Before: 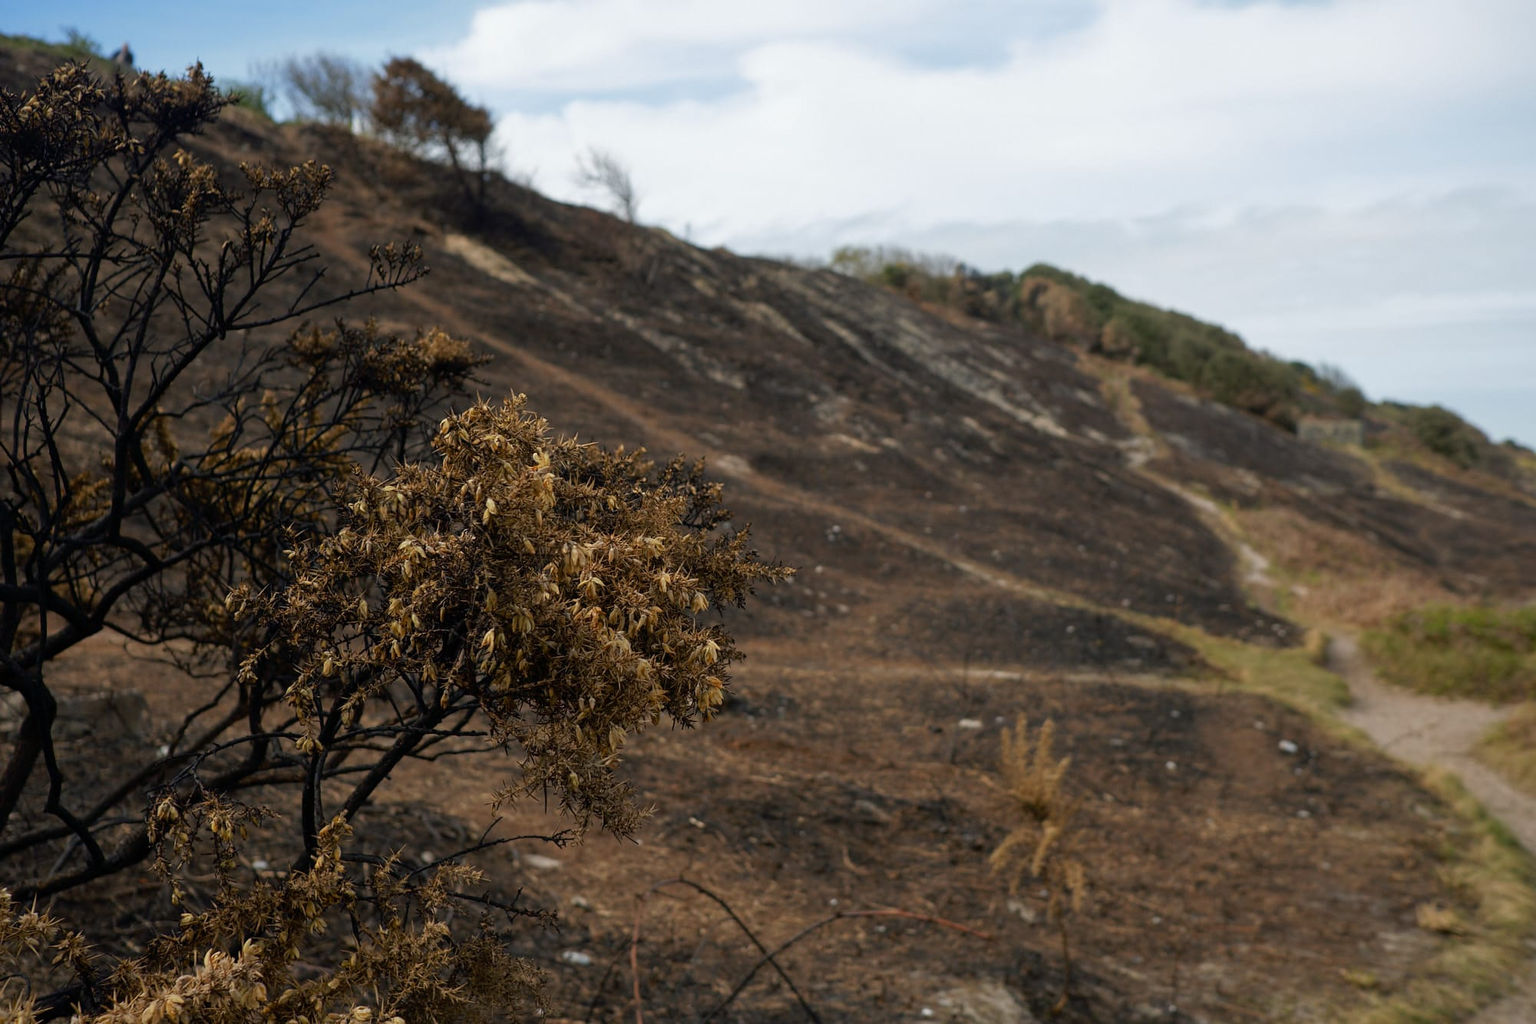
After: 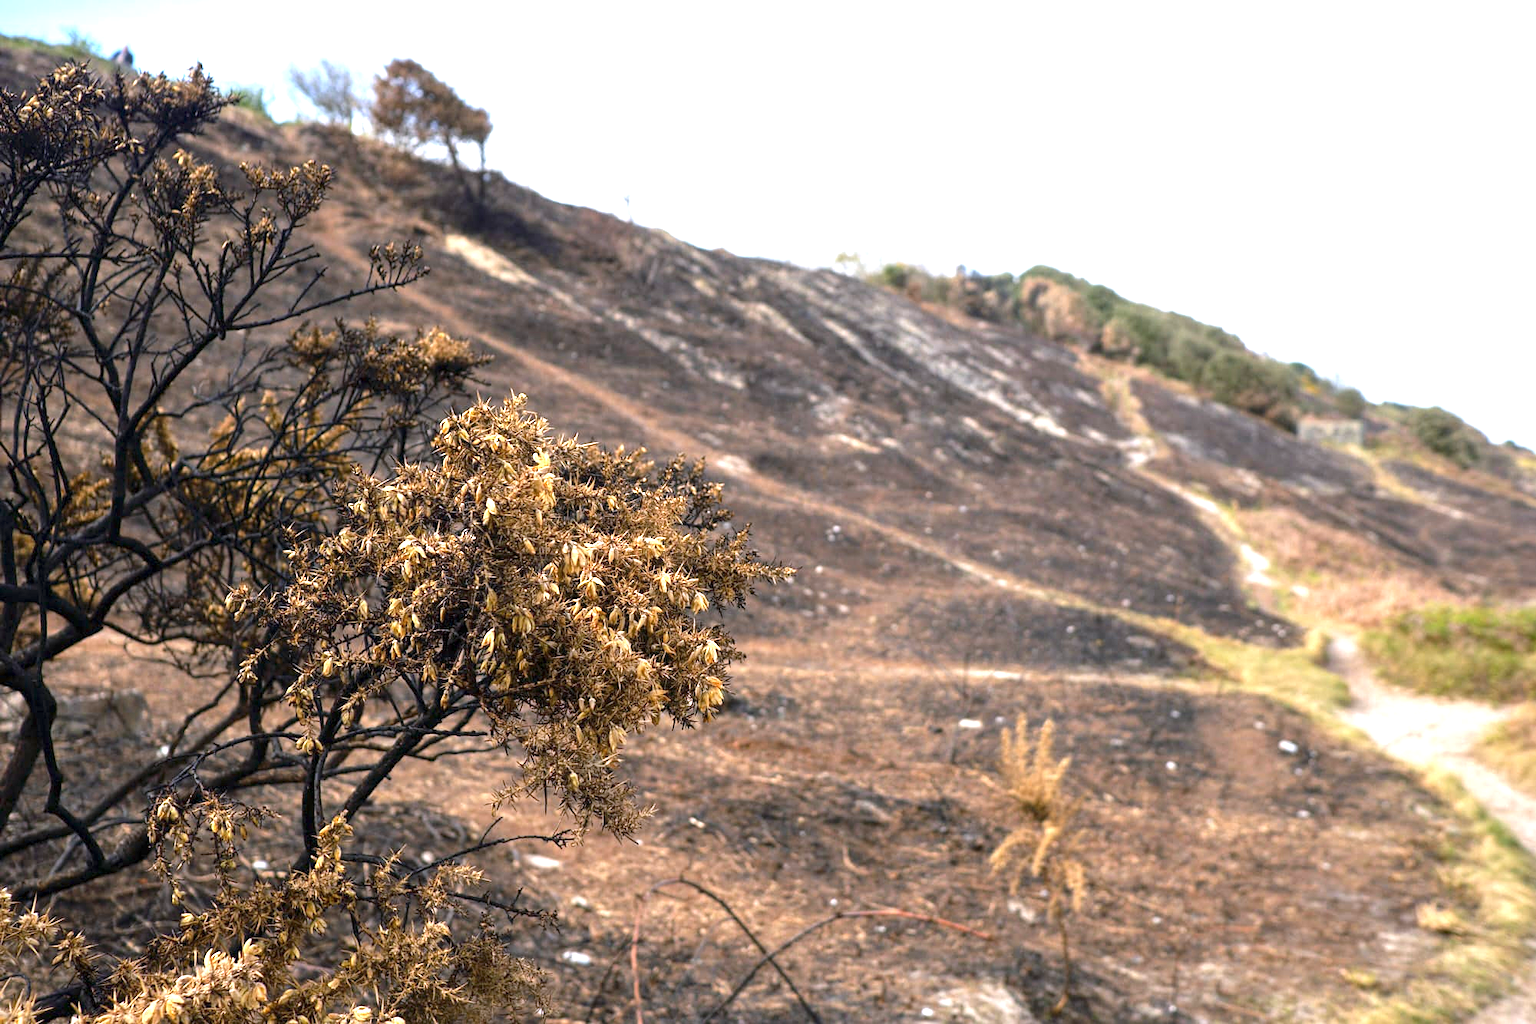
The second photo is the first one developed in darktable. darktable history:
local contrast: highlights 100%, shadows 100%, detail 120%, midtone range 0.2
exposure: black level correction 0, exposure 0.7 EV, compensate exposure bias true, compensate highlight preservation false
white balance: red 1.004, blue 1.096
